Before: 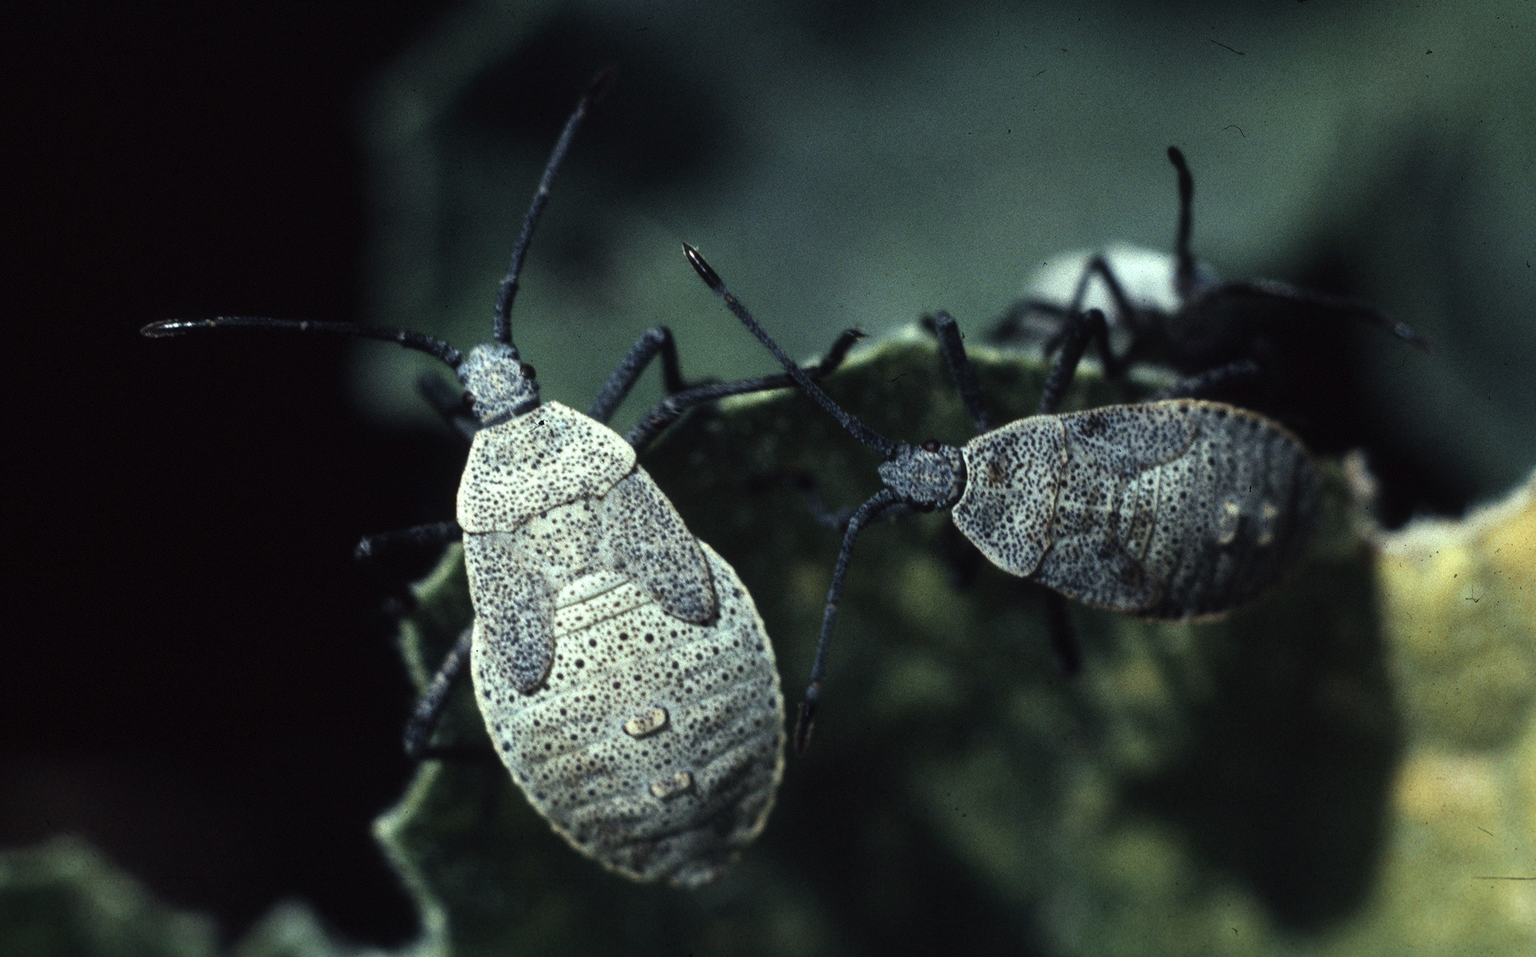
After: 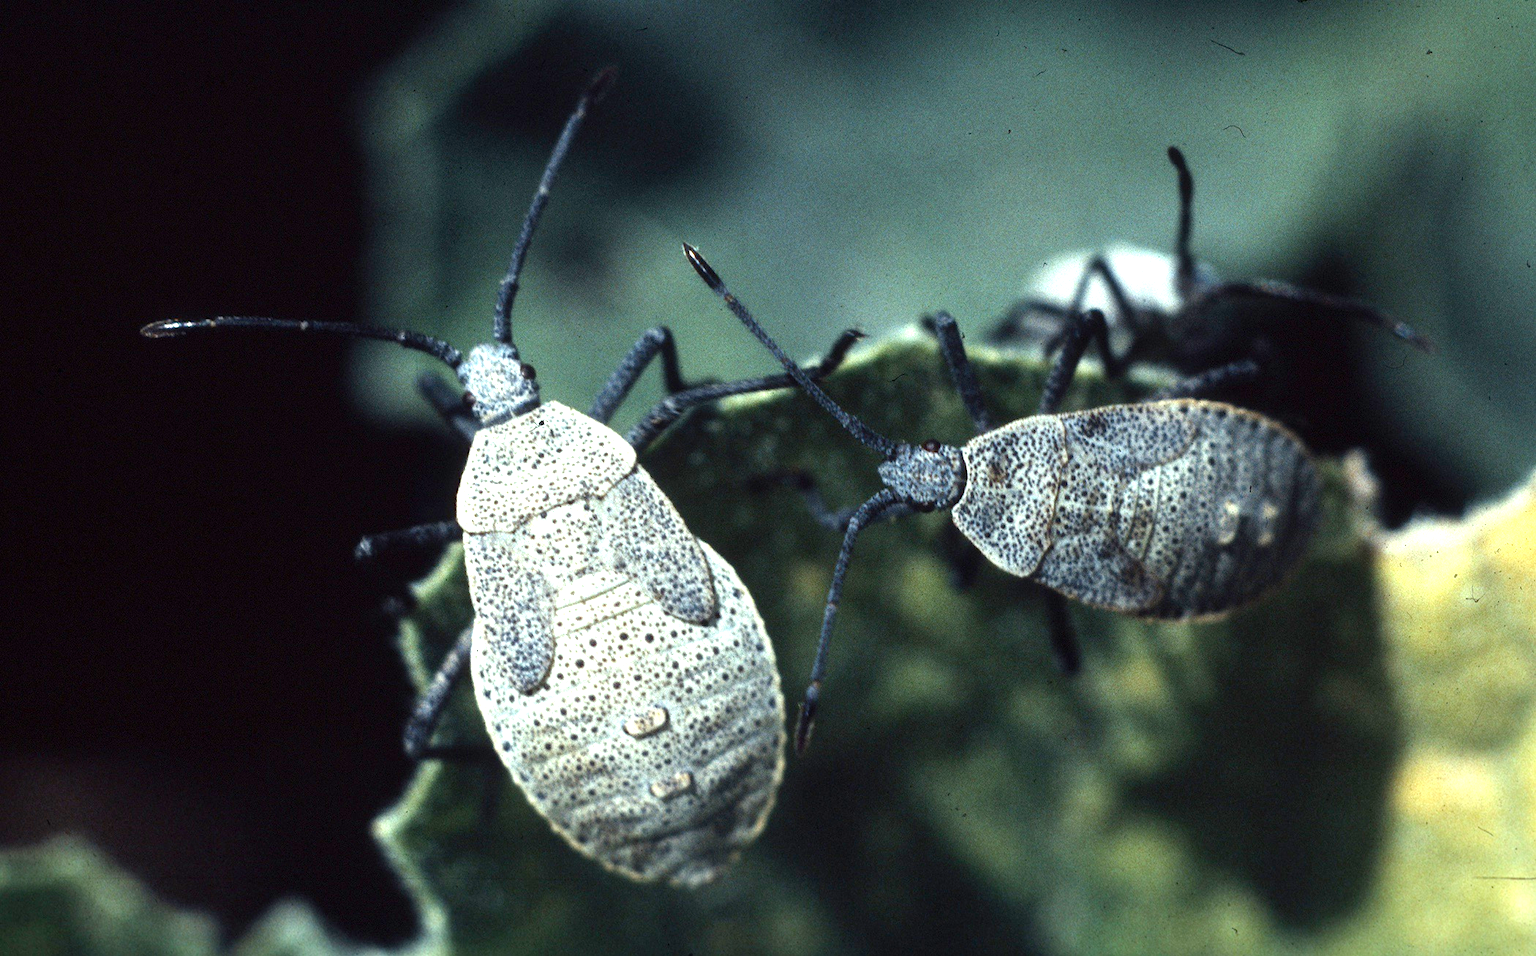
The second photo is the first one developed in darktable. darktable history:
levels: levels [0, 0.394, 0.787]
color contrast: green-magenta contrast 1.2, blue-yellow contrast 1.2
